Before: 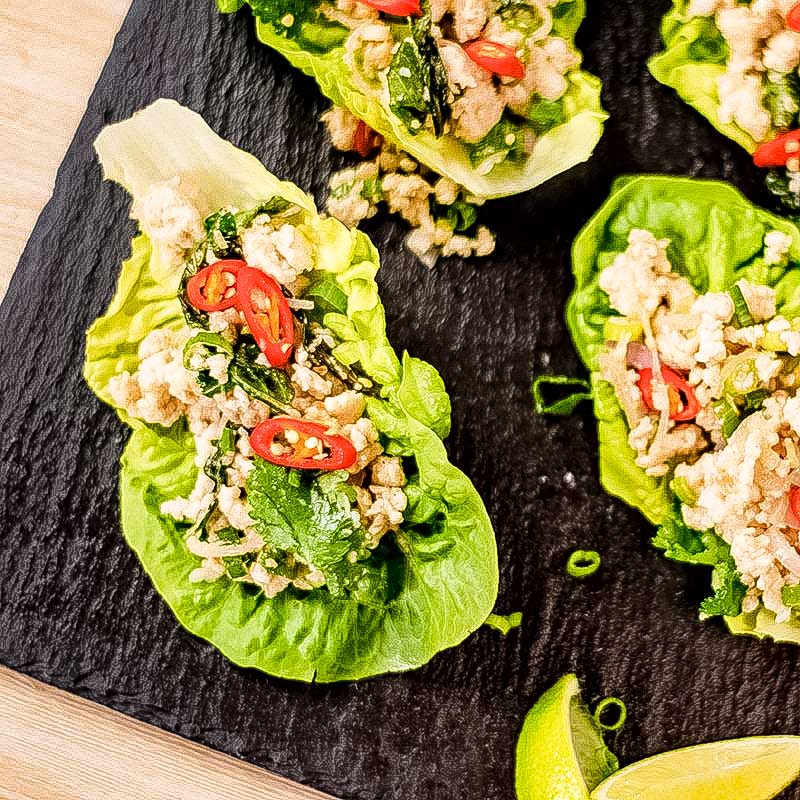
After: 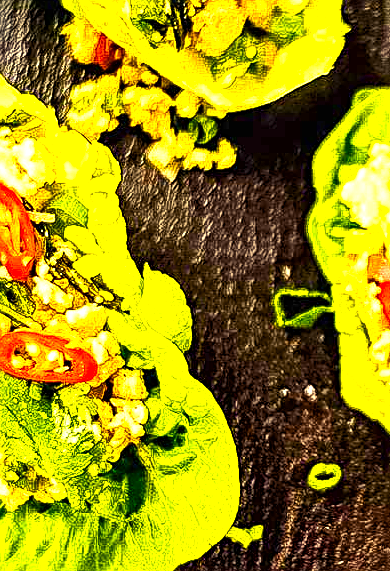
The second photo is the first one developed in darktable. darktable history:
crop: left 32.434%, top 10.975%, right 18.763%, bottom 17.566%
exposure: black level correction 0, exposure 1.2 EV, compensate highlight preservation false
color balance rgb: highlights gain › chroma 7.895%, highlights gain › hue 82.35°, linear chroma grading › global chroma 8.91%, perceptual saturation grading › global saturation 28.228%, perceptual saturation grading › mid-tones 11.978%, perceptual saturation grading › shadows 10.576%, global vibrance 50.684%
sharpen: on, module defaults
